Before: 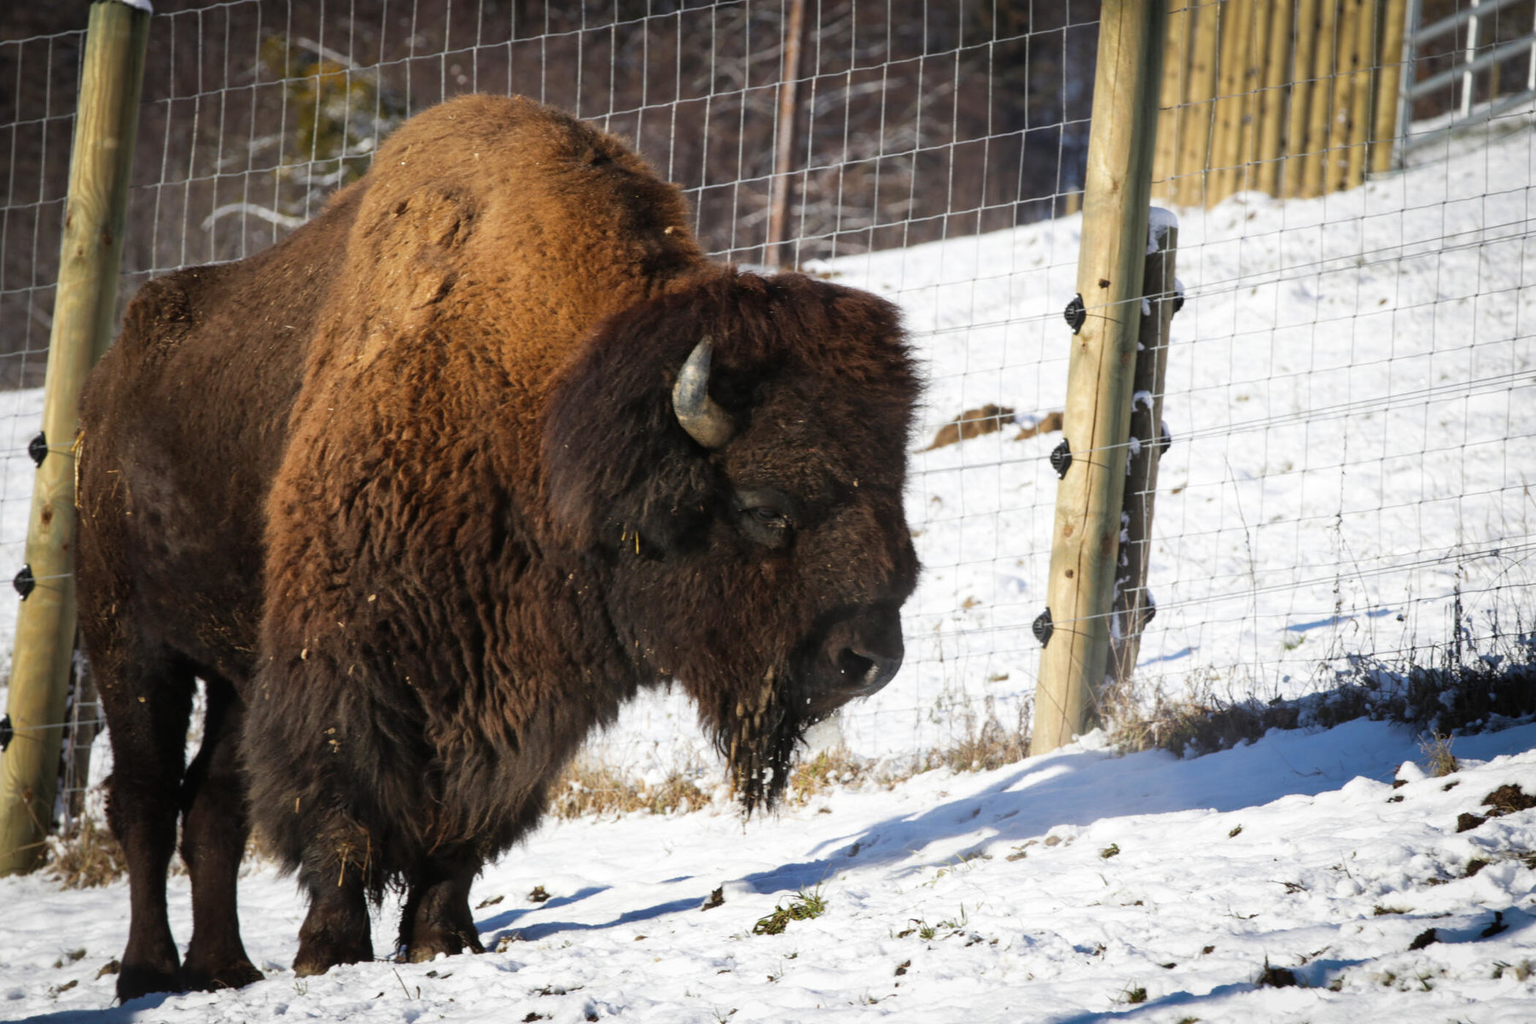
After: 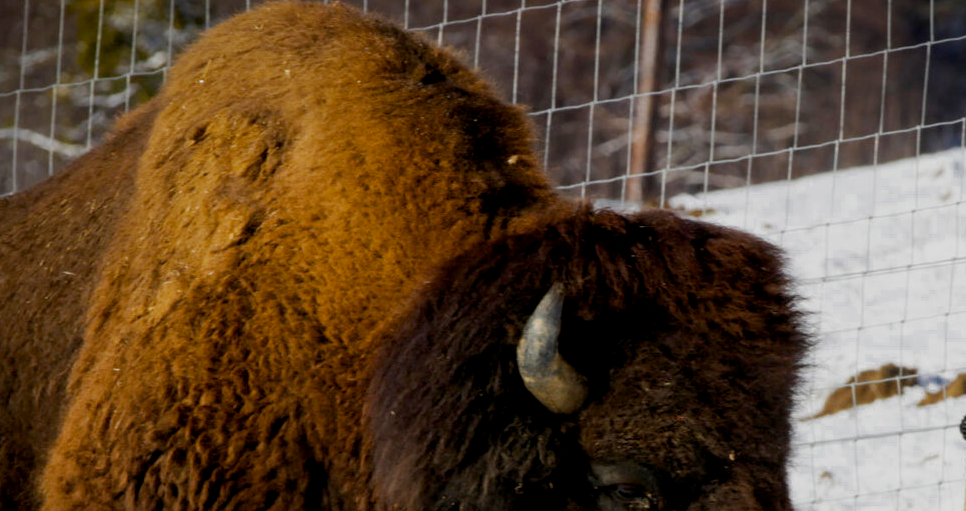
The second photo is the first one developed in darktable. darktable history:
color zones: curves: ch0 [(0, 0.497) (0.143, 0.5) (0.286, 0.5) (0.429, 0.483) (0.571, 0.116) (0.714, -0.006) (0.857, 0.28) (1, 0.497)]
color balance rgb: perceptual saturation grading › global saturation 30.721%
exposure: black level correction 0.011, exposure -0.483 EV, compensate highlight preservation false
crop: left 15.104%, top 9.185%, right 31.182%, bottom 48.172%
